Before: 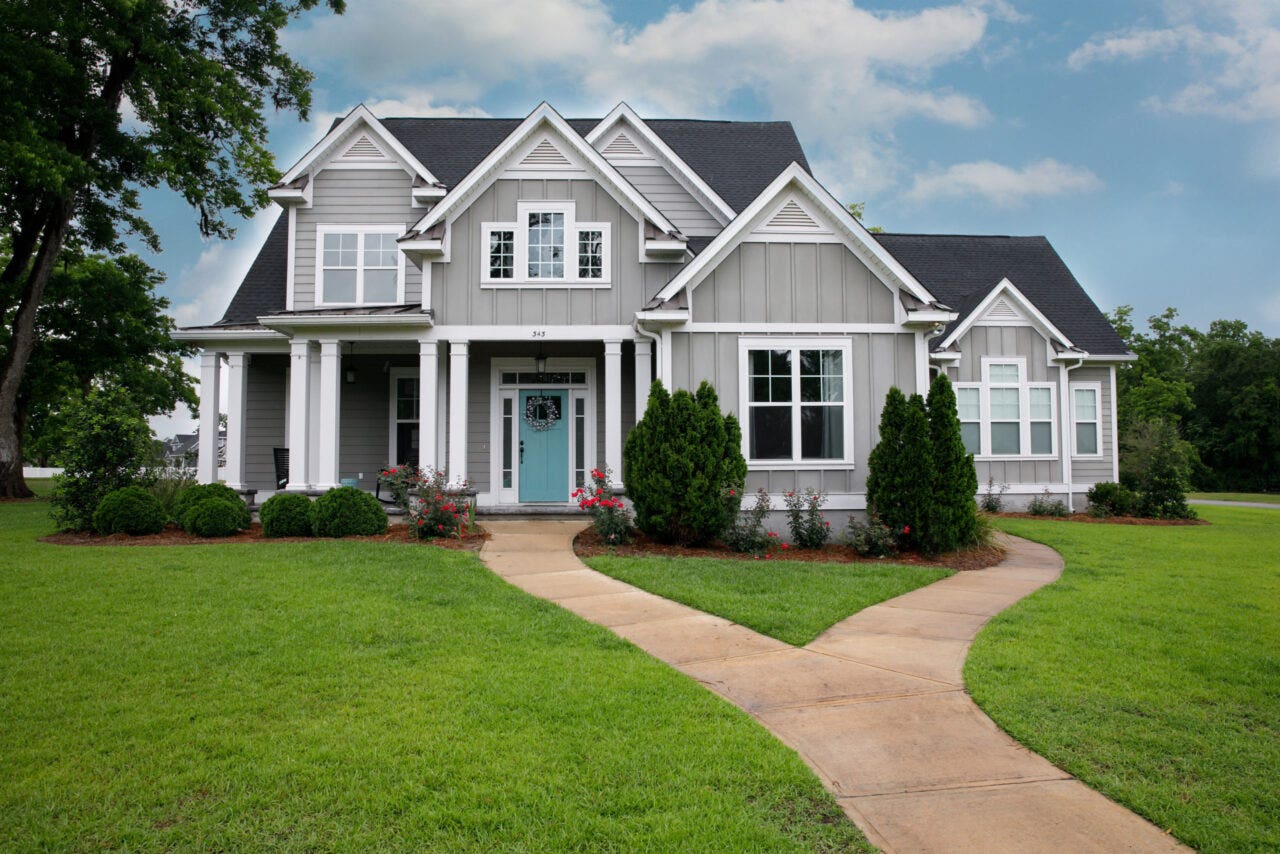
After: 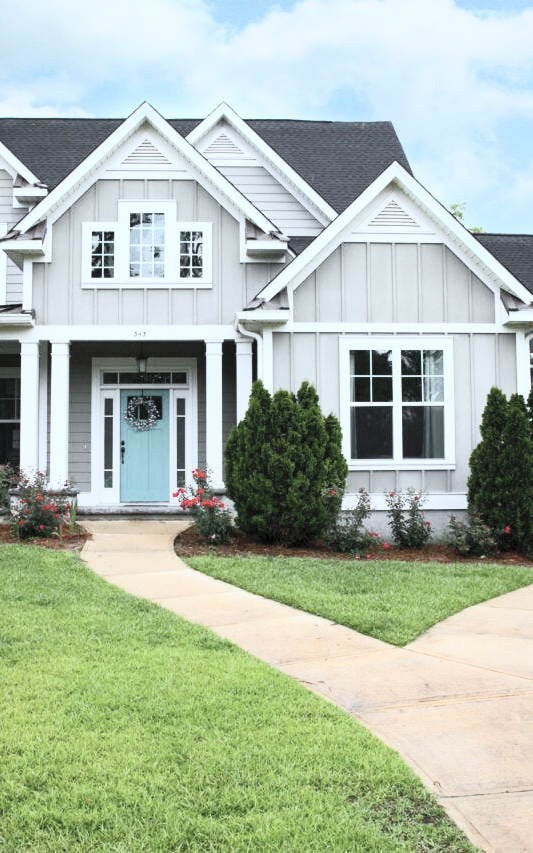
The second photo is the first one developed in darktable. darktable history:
contrast brightness saturation: contrast 0.43, brightness 0.56, saturation -0.19
white balance: red 0.925, blue 1.046
crop: left 31.229%, right 27.105%
